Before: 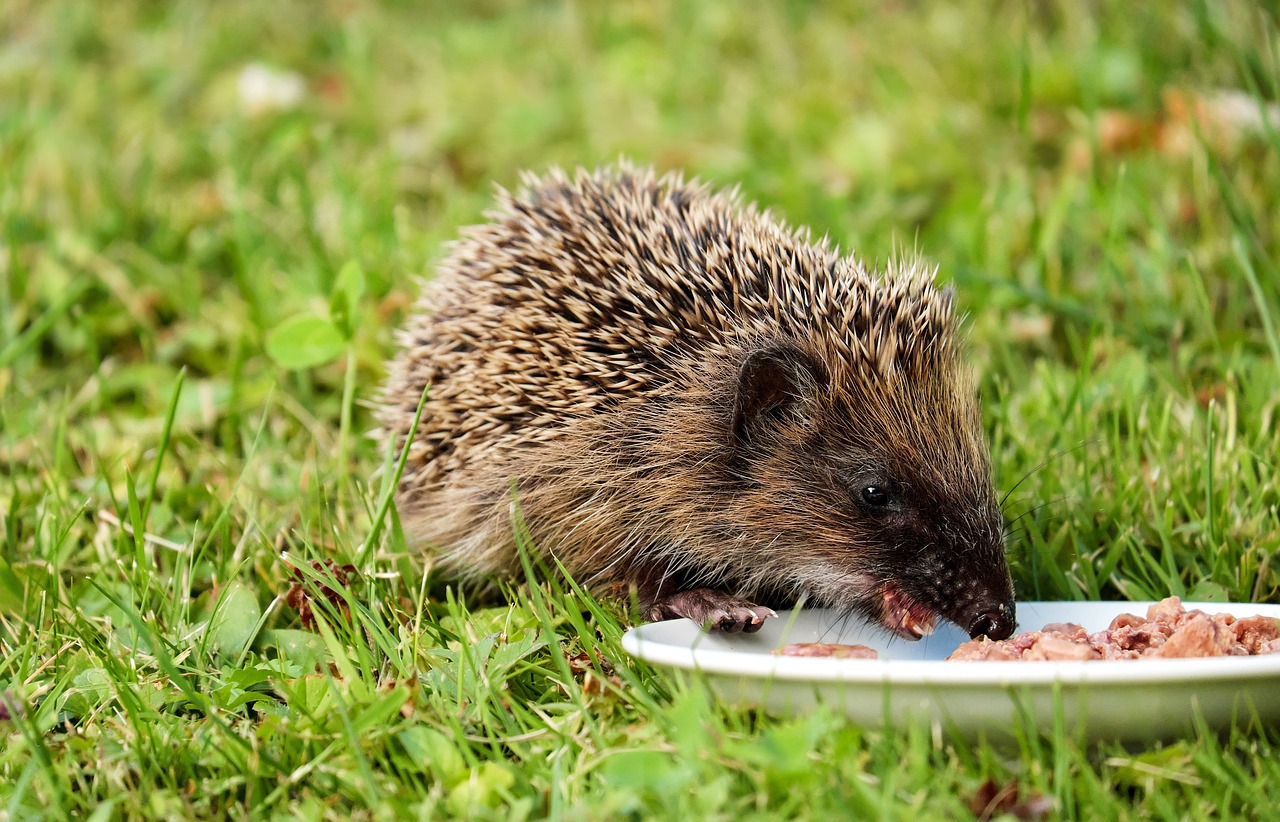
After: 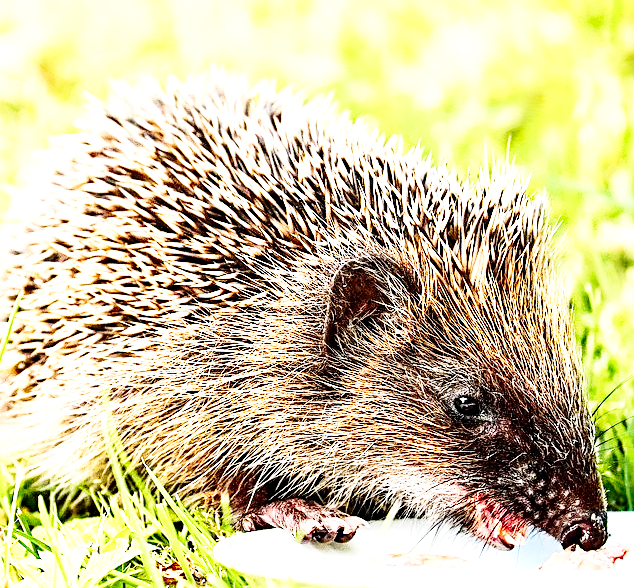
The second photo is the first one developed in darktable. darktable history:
exposure: black level correction 0, exposure 1.9 EV, compensate highlight preservation false
local contrast: highlights 24%, shadows 77%, midtone range 0.744
crop: left 31.953%, top 10.978%, right 18.468%, bottom 17.459%
sharpen: radius 2.622, amount 0.692
contrast brightness saturation: contrast 0.154, brightness -0.008, saturation 0.102
base curve: curves: ch0 [(0, 0) (0.028, 0.03) (0.121, 0.232) (0.46, 0.748) (0.859, 0.968) (1, 1)], preserve colors none
contrast equalizer: octaves 7, y [[0.5, 0.488, 0.462, 0.461, 0.491, 0.5], [0.5 ×6], [0.5 ×6], [0 ×6], [0 ×6]], mix 0.16
